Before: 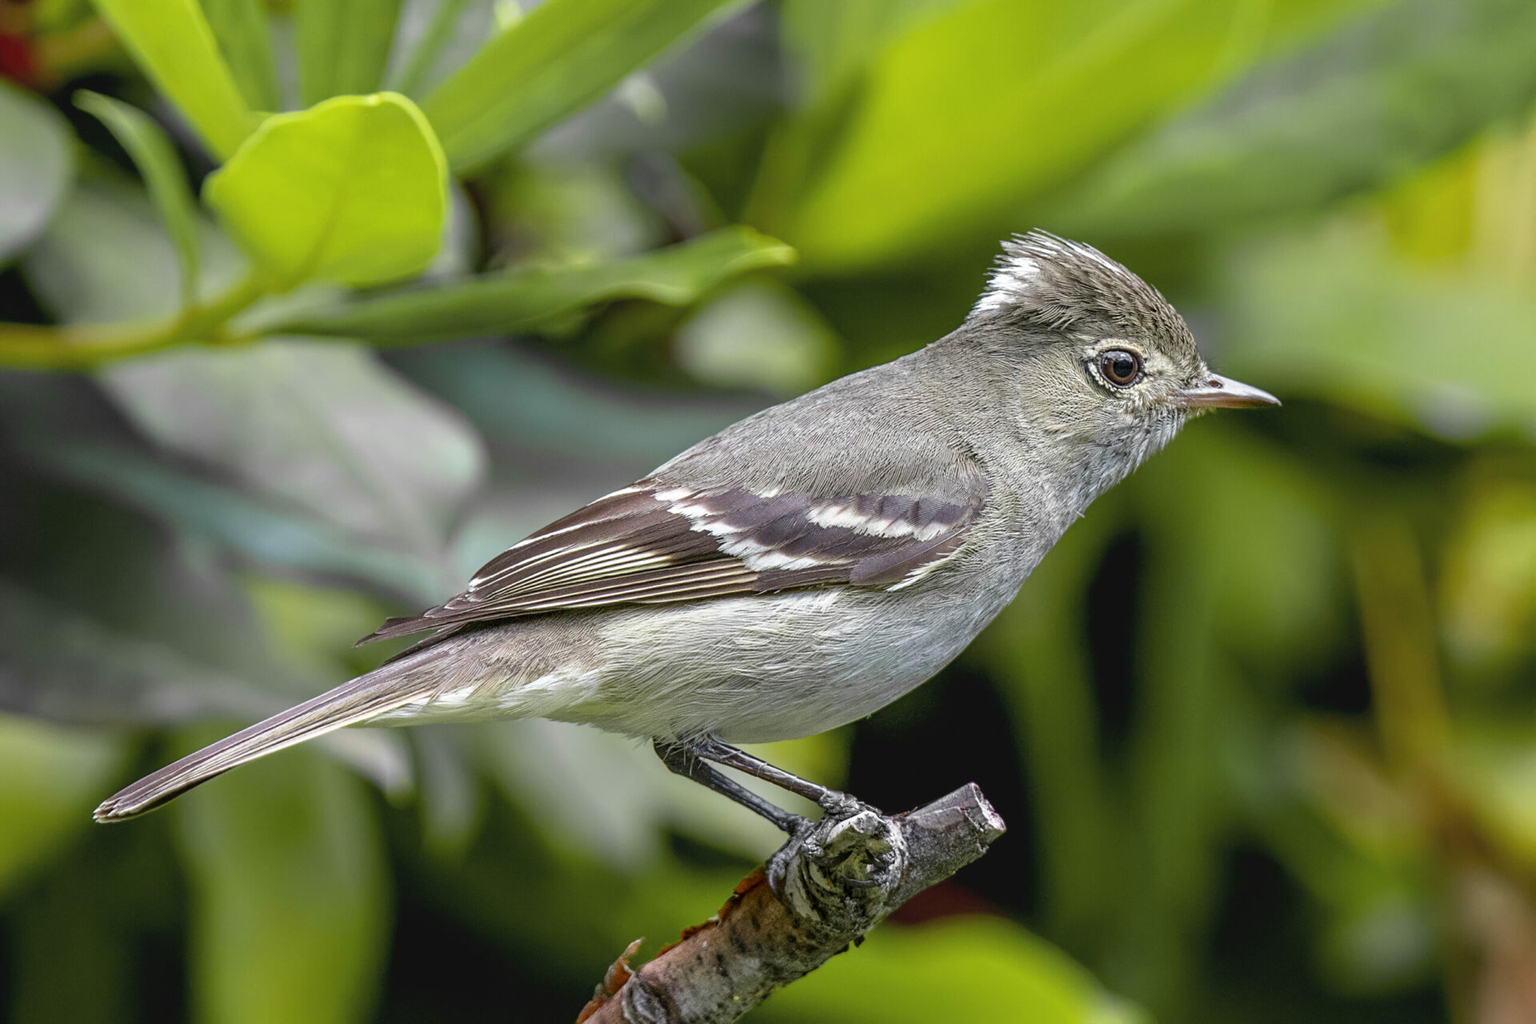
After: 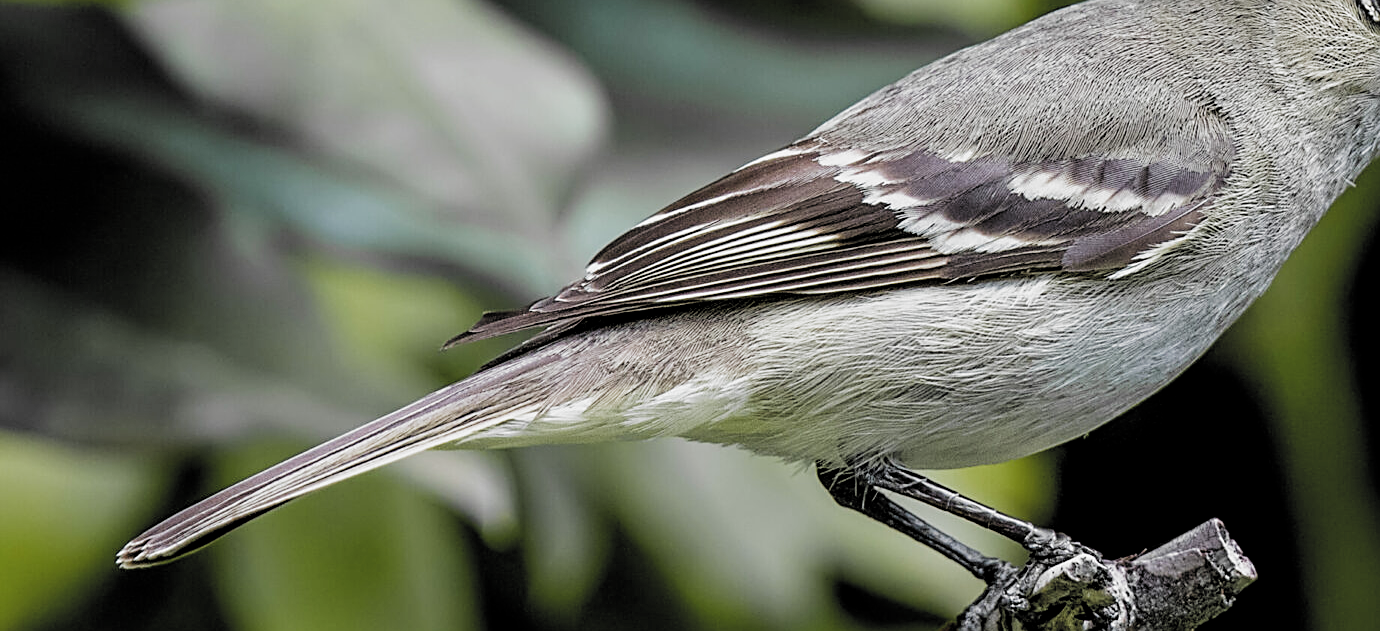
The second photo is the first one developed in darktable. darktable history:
crop: top 36.012%, right 27.943%, bottom 14.616%
sharpen: on, module defaults
filmic rgb: black relative exposure -3.69 EV, white relative exposure 2.77 EV, dynamic range scaling -4.76%, hardness 3.04, color science v5 (2021), contrast in shadows safe, contrast in highlights safe
